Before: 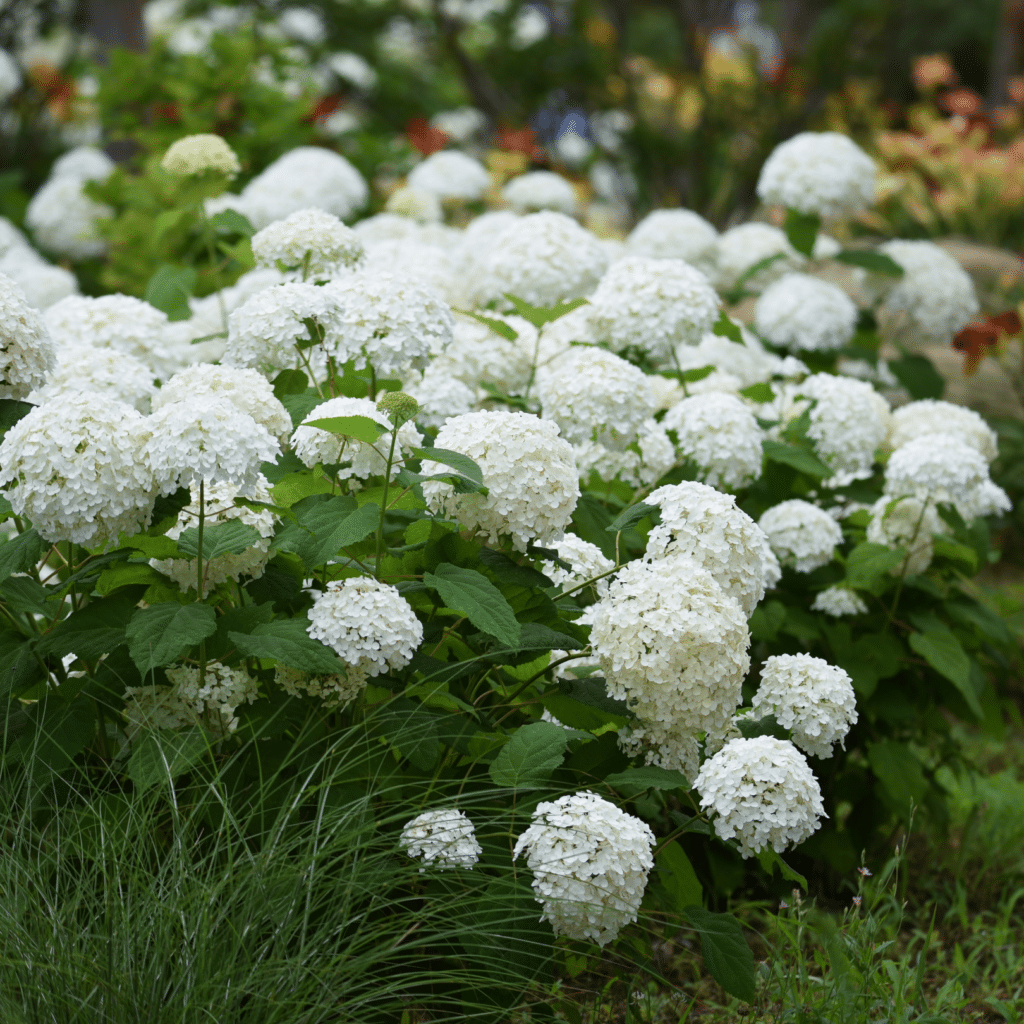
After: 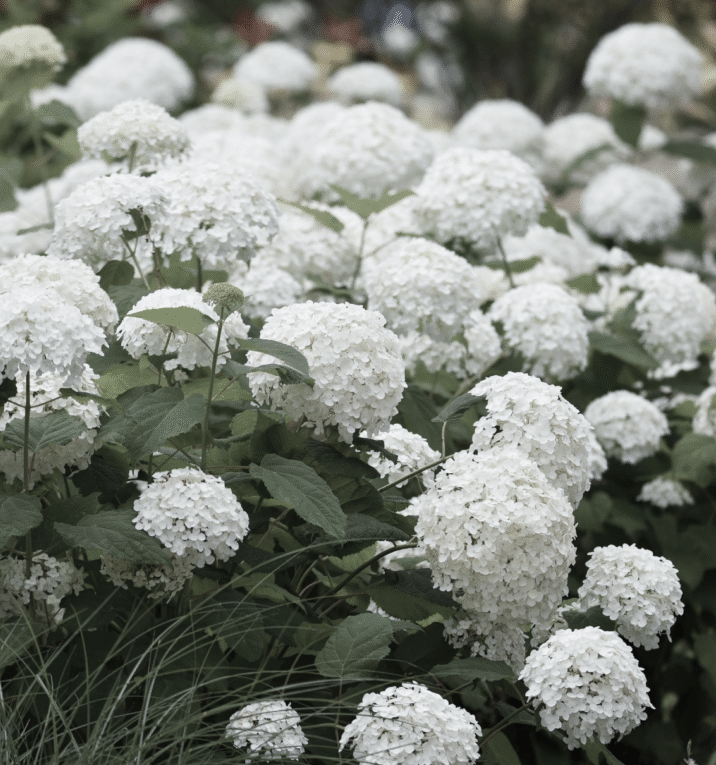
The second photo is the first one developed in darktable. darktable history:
color correction: saturation 0.3
crop and rotate: left 17.046%, top 10.659%, right 12.989%, bottom 14.553%
contrast brightness saturation: saturation 0.1
